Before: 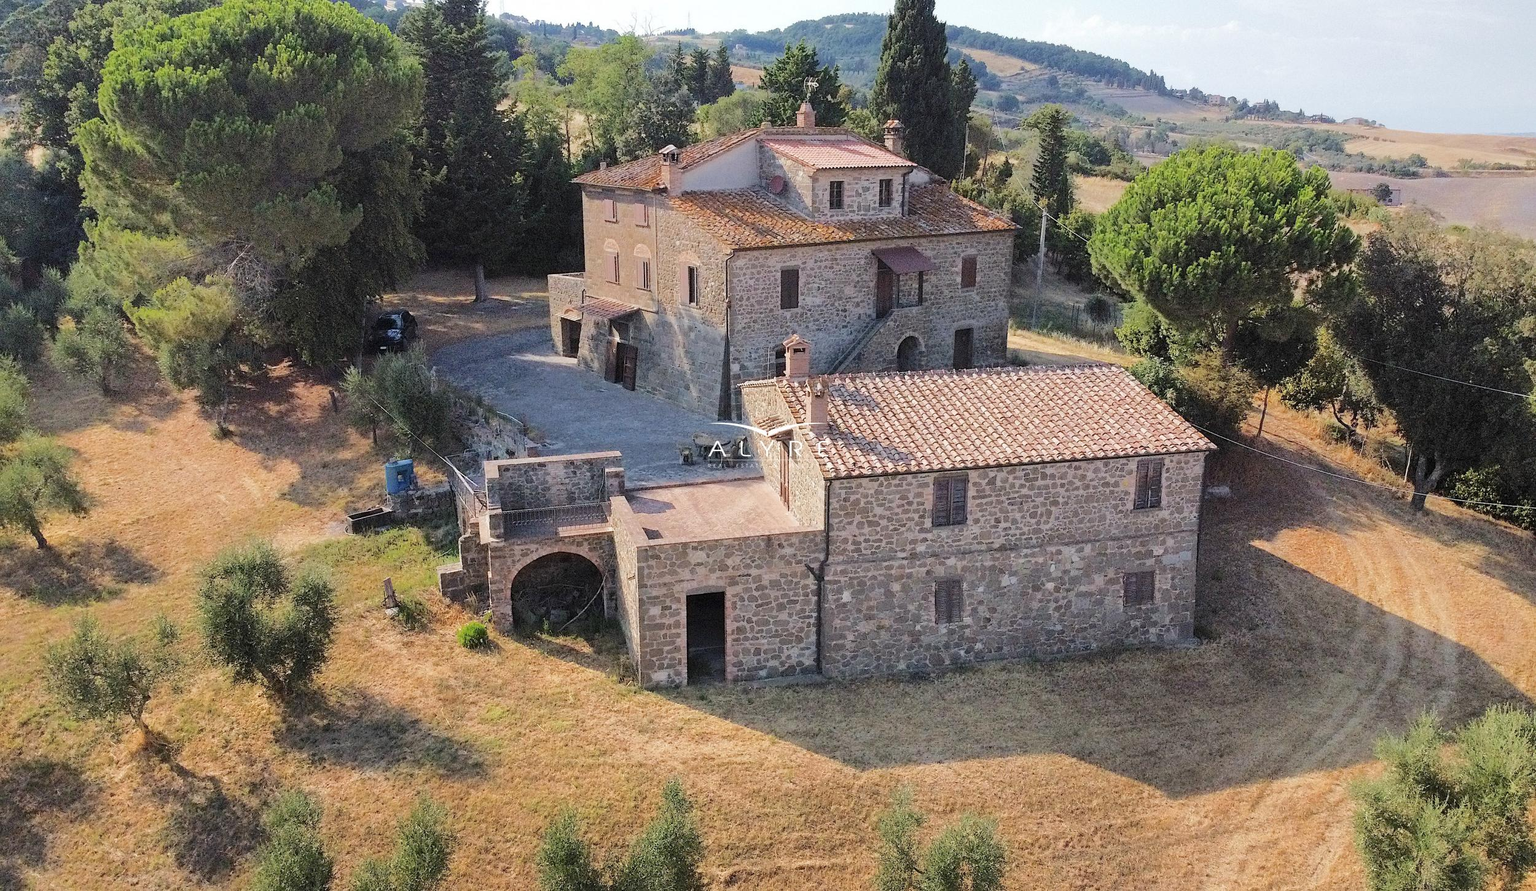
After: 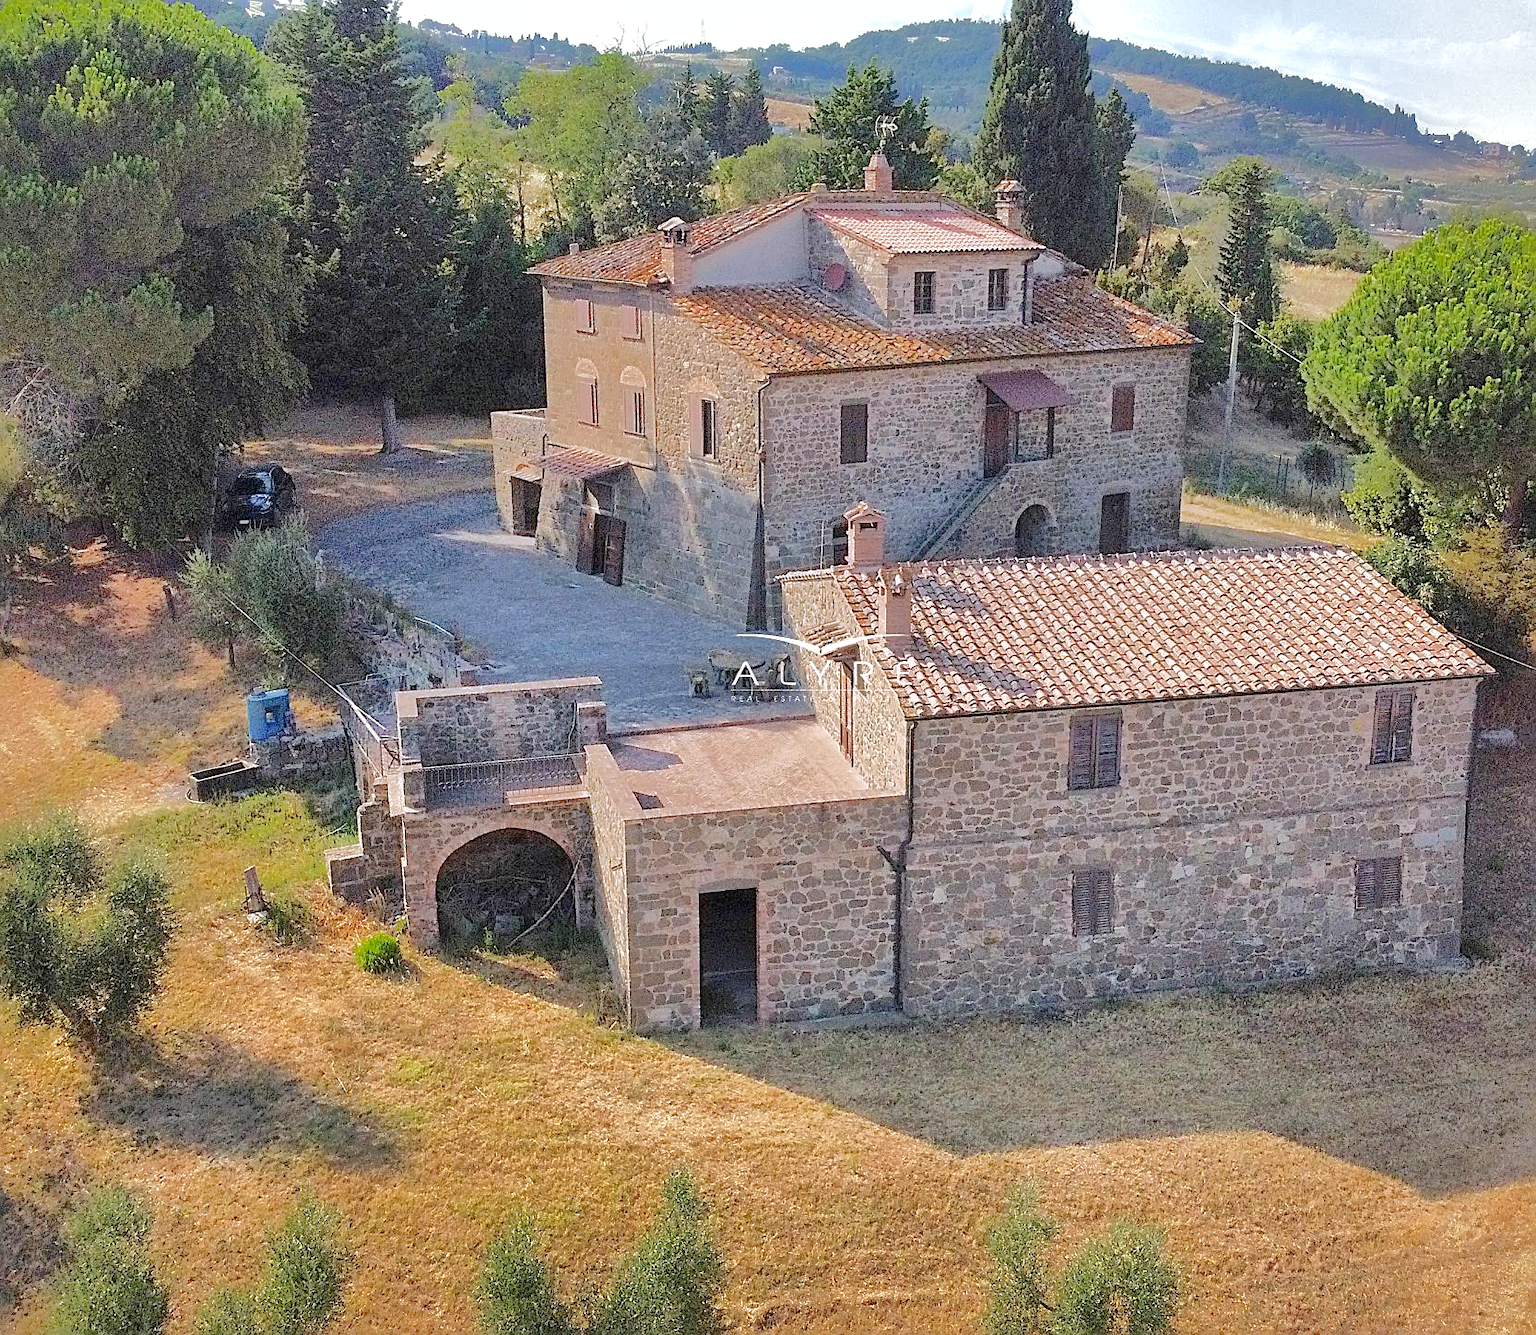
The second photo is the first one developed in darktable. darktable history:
exposure: black level correction 0, exposure 0.7 EV, compensate exposure bias true, compensate highlight preservation false
sharpen: on, module defaults
shadows and highlights: shadows 38.43, highlights -74.54
crop and rotate: left 14.436%, right 18.898%
filmic rgb: black relative exposure -16 EV, threshold -0.33 EV, transition 3.19 EV, structure ↔ texture 100%, target black luminance 0%, hardness 7.57, latitude 72.96%, contrast 0.908, highlights saturation mix 10%, shadows ↔ highlights balance -0.38%, add noise in highlights 0, preserve chrominance no, color science v4 (2020), iterations of high-quality reconstruction 10, enable highlight reconstruction true
levels: levels [0, 0.48, 0.961]
